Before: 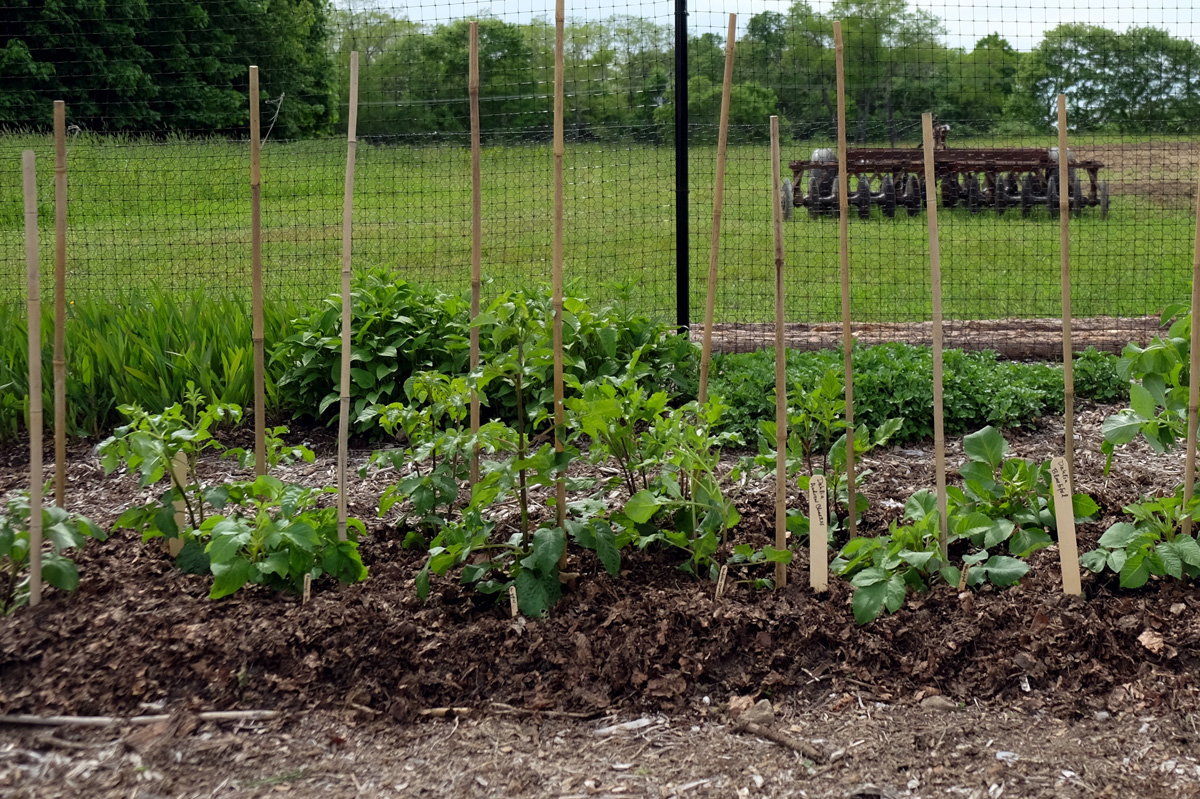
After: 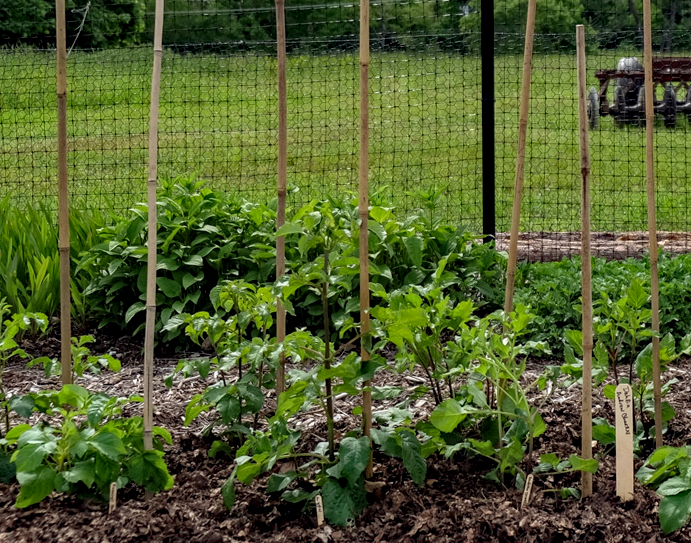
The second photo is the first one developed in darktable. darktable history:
local contrast: detail 130%
crop: left 16.177%, top 11.39%, right 26.219%, bottom 20.638%
haze removal: strength 0.529, distance 0.921, compatibility mode true, adaptive false
